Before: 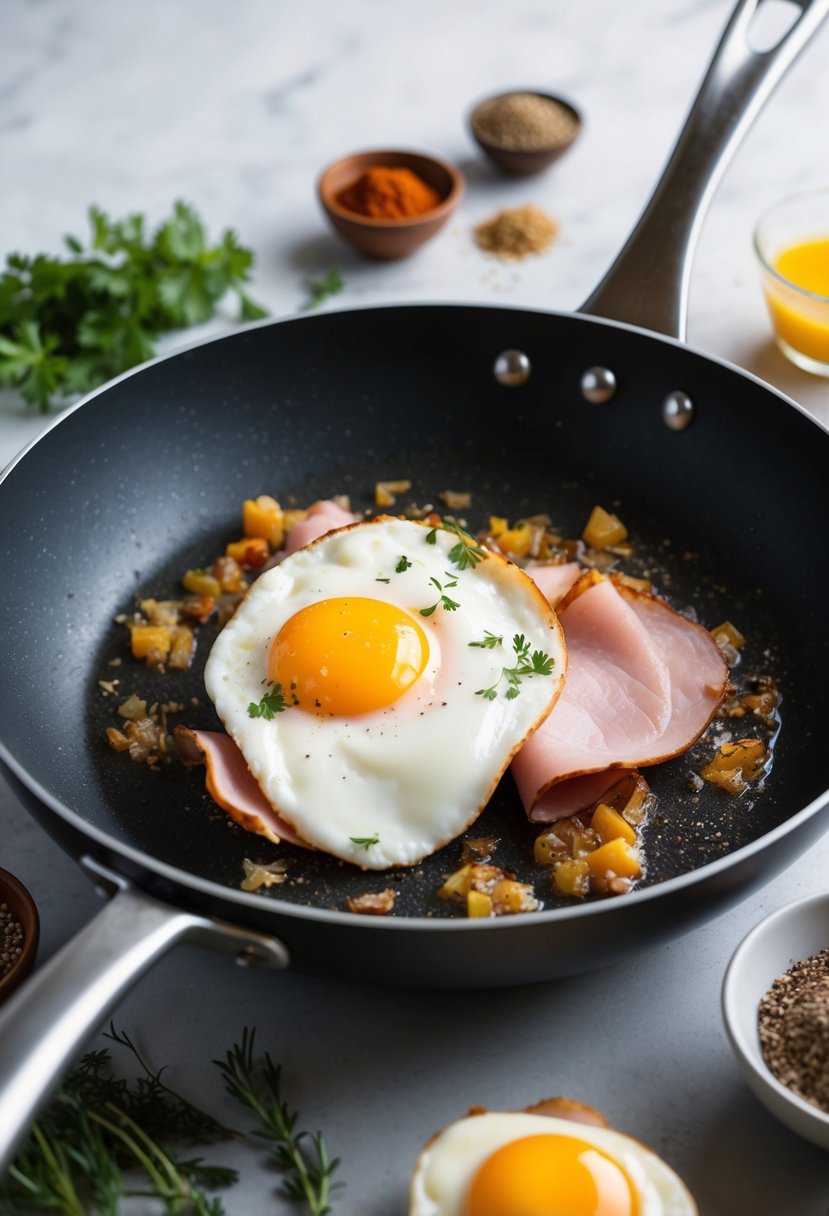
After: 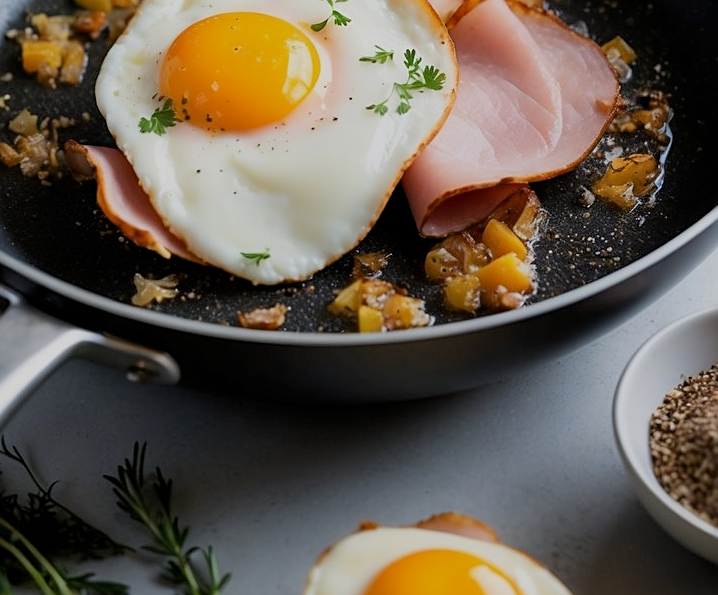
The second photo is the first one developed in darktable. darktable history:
exposure: black level correction 0.001, compensate highlight preservation false
white balance: emerald 1
sharpen: on, module defaults
filmic rgb: middle gray luminance 18.42%, black relative exposure -10.5 EV, white relative exposure 3.4 EV, threshold 6 EV, target black luminance 0%, hardness 6.03, latitude 99%, contrast 0.847, shadows ↔ highlights balance 0.505%, add noise in highlights 0, preserve chrominance max RGB, color science v3 (2019), use custom middle-gray values true, iterations of high-quality reconstruction 0, contrast in highlights soft, enable highlight reconstruction true
crop and rotate: left 13.306%, top 48.129%, bottom 2.928%
